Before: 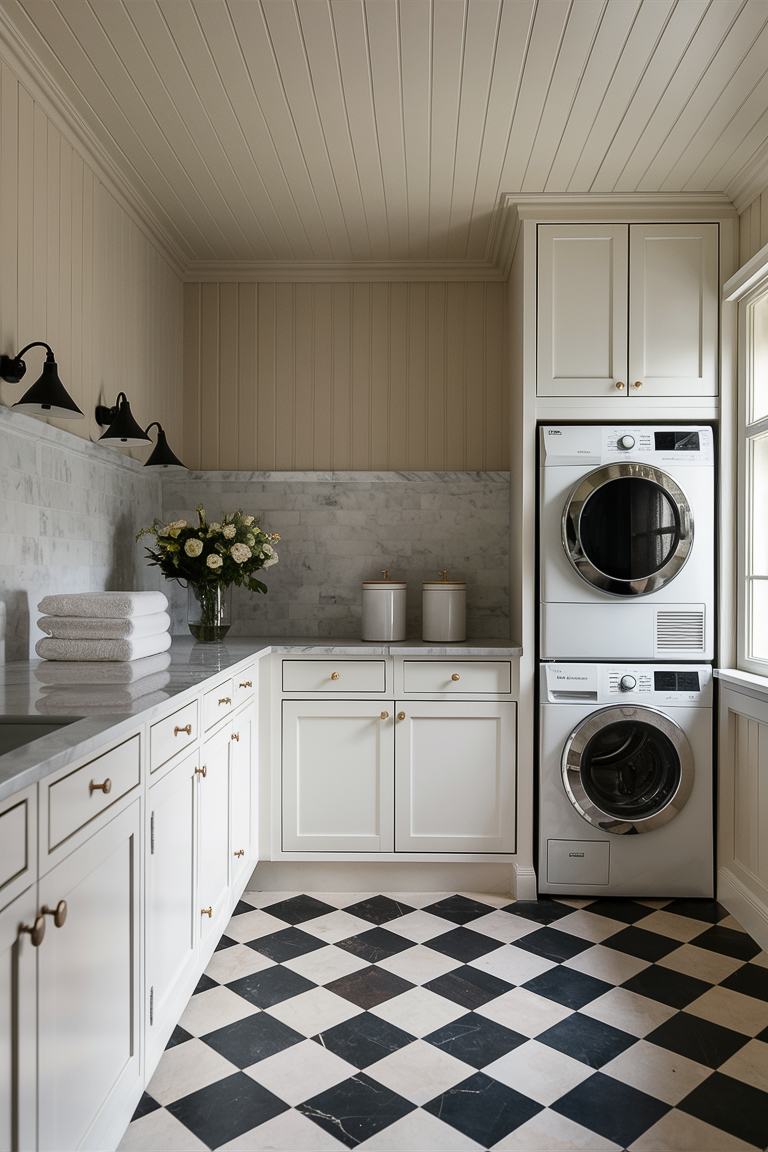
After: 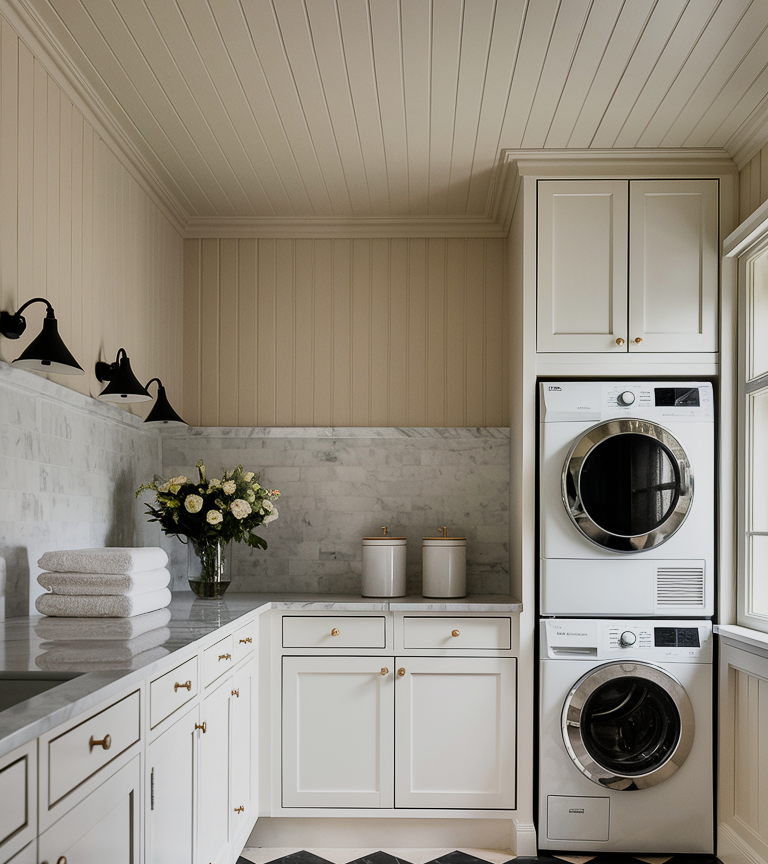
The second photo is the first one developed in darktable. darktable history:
shadows and highlights: radius 108.52, shadows 40.68, highlights -72.88, low approximation 0.01, soften with gaussian
filmic rgb: black relative exposure -7.65 EV, white relative exposure 4.56 EV, hardness 3.61
exposure: exposure 0.722 EV, compensate highlight preservation false
crop: top 3.857%, bottom 21.132%
